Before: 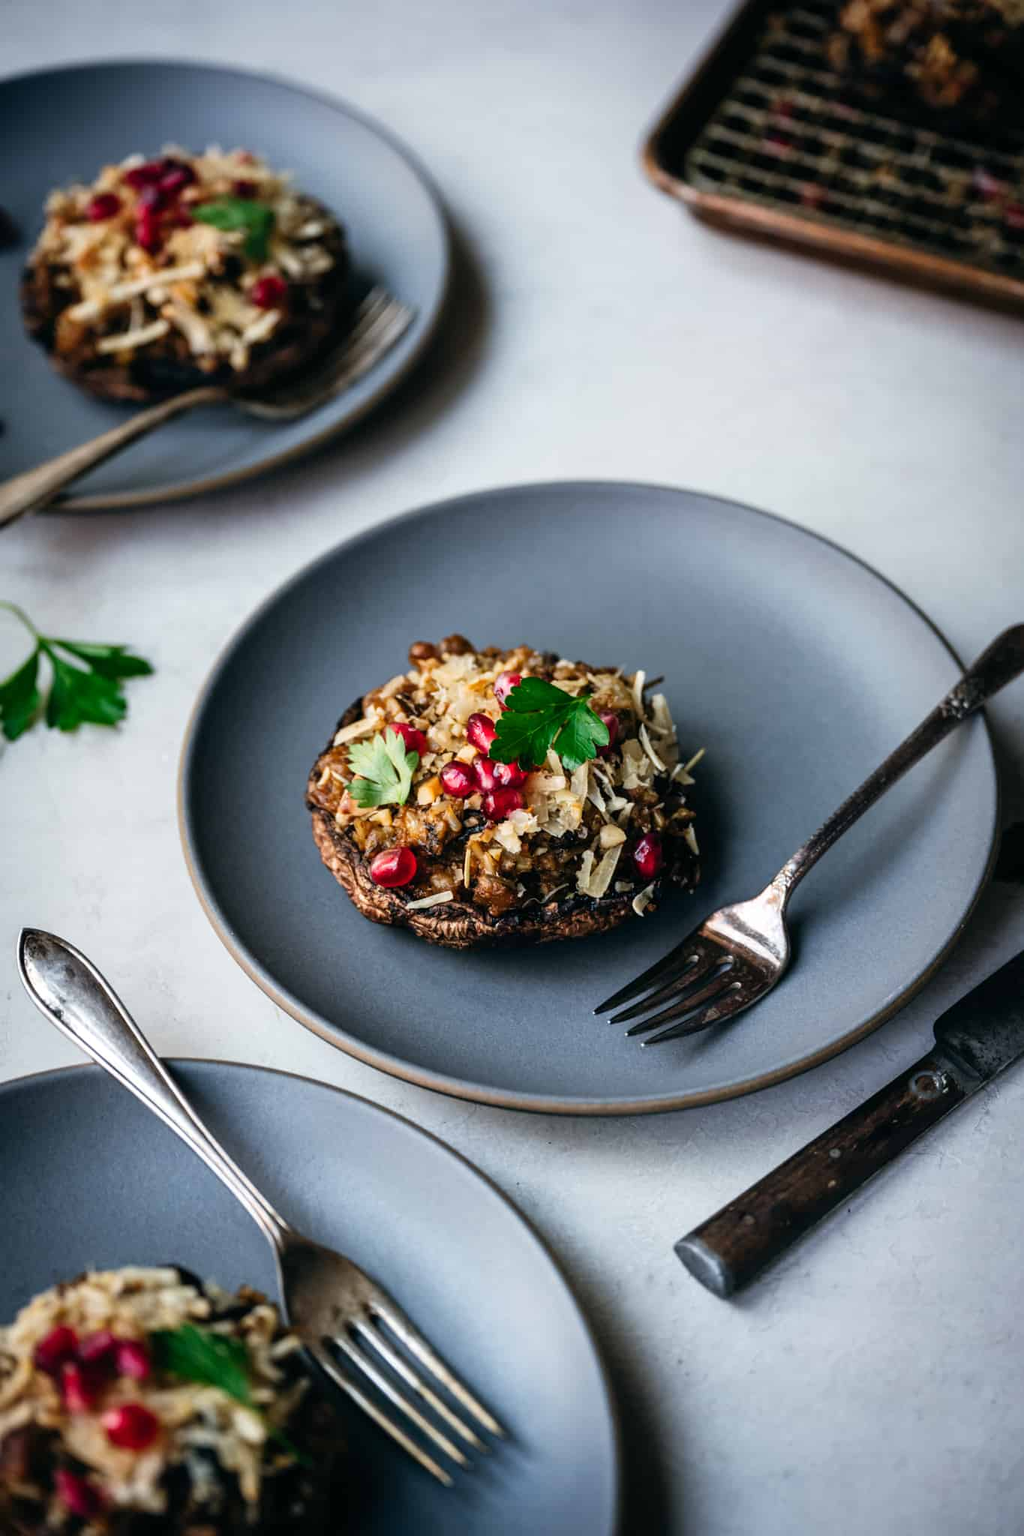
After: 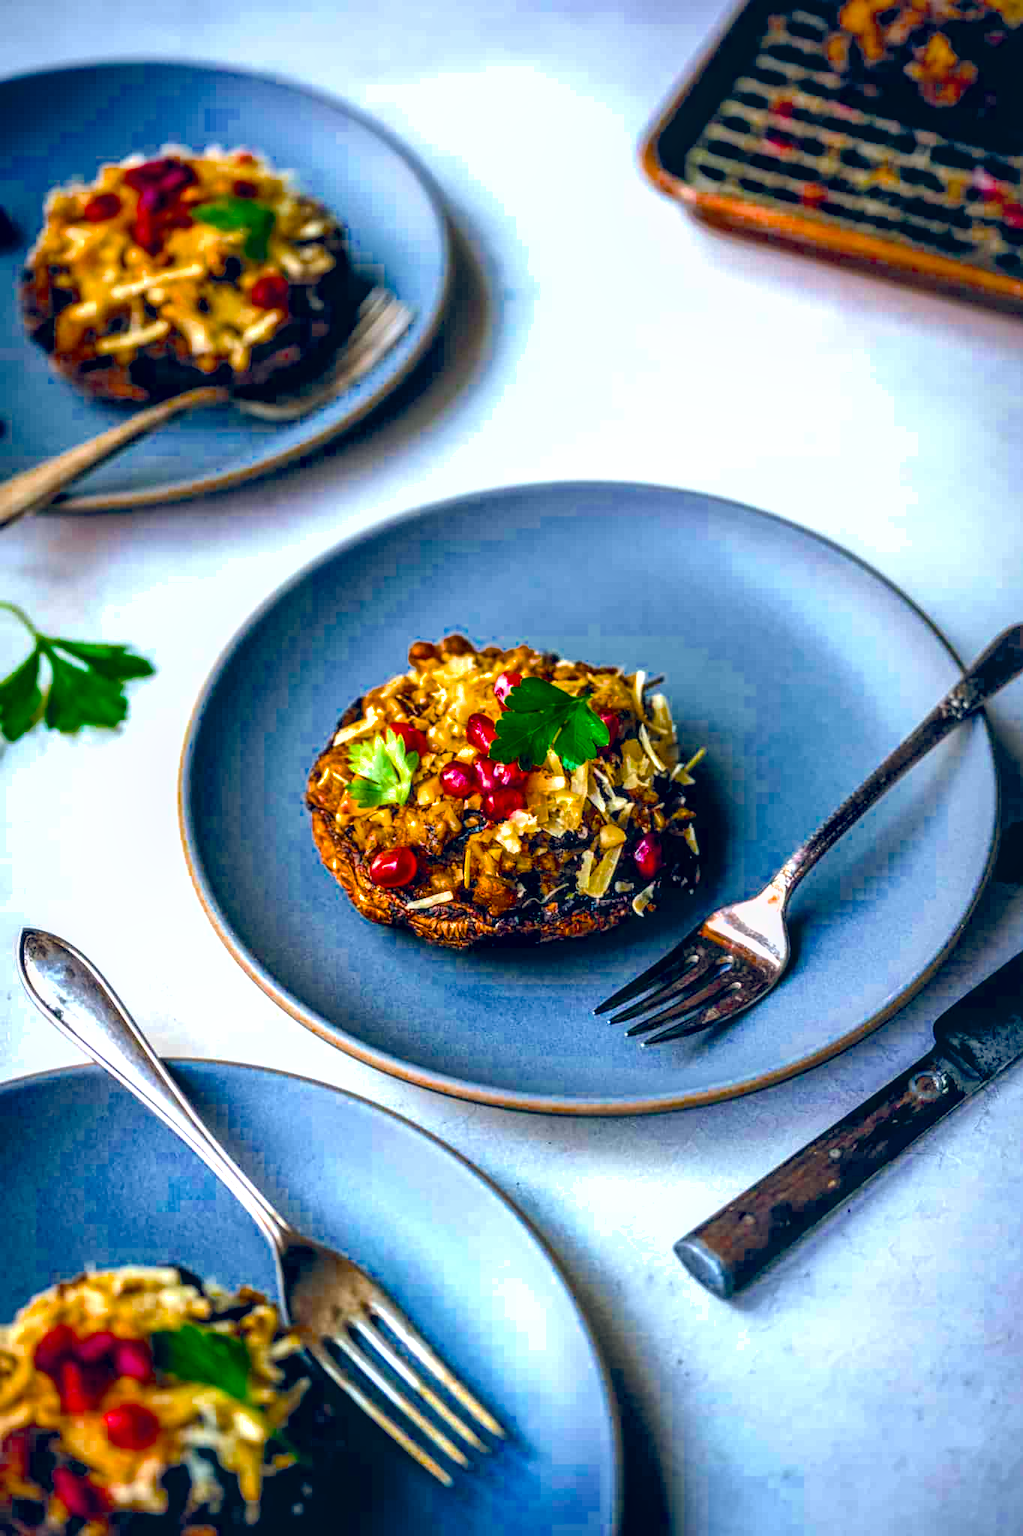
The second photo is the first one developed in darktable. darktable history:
local contrast: detail 130%
shadows and highlights: on, module defaults
contrast brightness saturation: contrast 0.146, brightness 0.047
exposure: black level correction 0, exposure 0.692 EV, compensate highlight preservation false
color balance rgb: shadows lift › luminance -10.269%, global offset › chroma 0.121%, global offset › hue 254.29°, linear chroma grading › shadows 10.101%, linear chroma grading › highlights 10.91%, linear chroma grading › global chroma 15.519%, linear chroma grading › mid-tones 14.96%, perceptual saturation grading › global saturation 73.969%, perceptual saturation grading › shadows -30.753%, perceptual brilliance grading › mid-tones 9.821%, perceptual brilliance grading › shadows 15.556%, saturation formula JzAzBz (2021)
